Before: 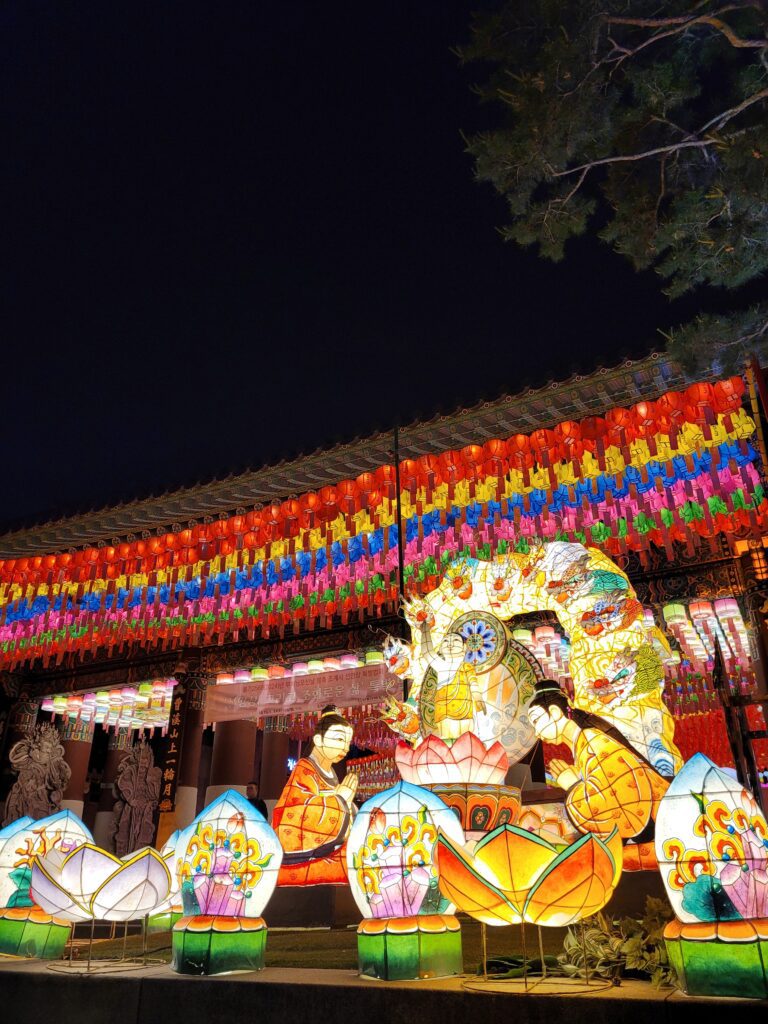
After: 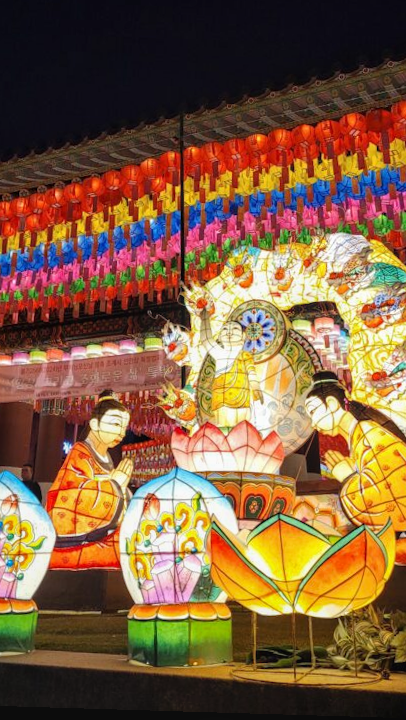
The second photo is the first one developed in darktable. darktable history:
tone equalizer: on, module defaults
rotate and perspective: rotation 1.72°, automatic cropping off
local contrast: detail 110%
crop and rotate: left 29.237%, top 31.152%, right 19.807%
